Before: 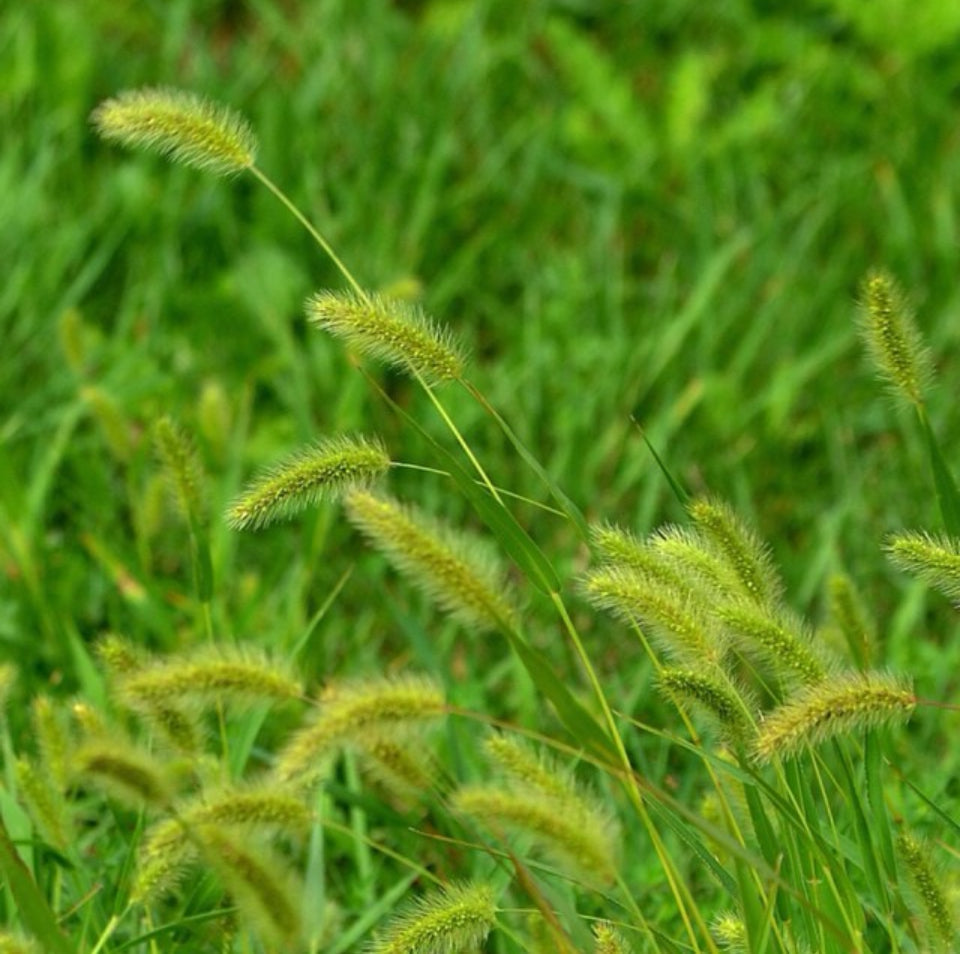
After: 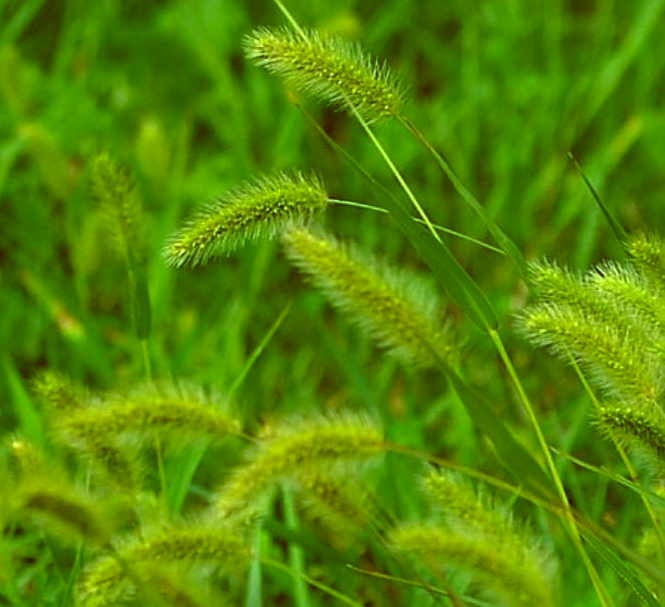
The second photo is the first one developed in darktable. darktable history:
sharpen: amount 0.6
levels: mode automatic, gray 50.8%
crop: left 6.488%, top 27.668%, right 24.183%, bottom 8.656%
color balance: lift [1, 1.015, 0.987, 0.985], gamma [1, 0.959, 1.042, 0.958], gain [0.927, 0.938, 1.072, 0.928], contrast 1.5%
